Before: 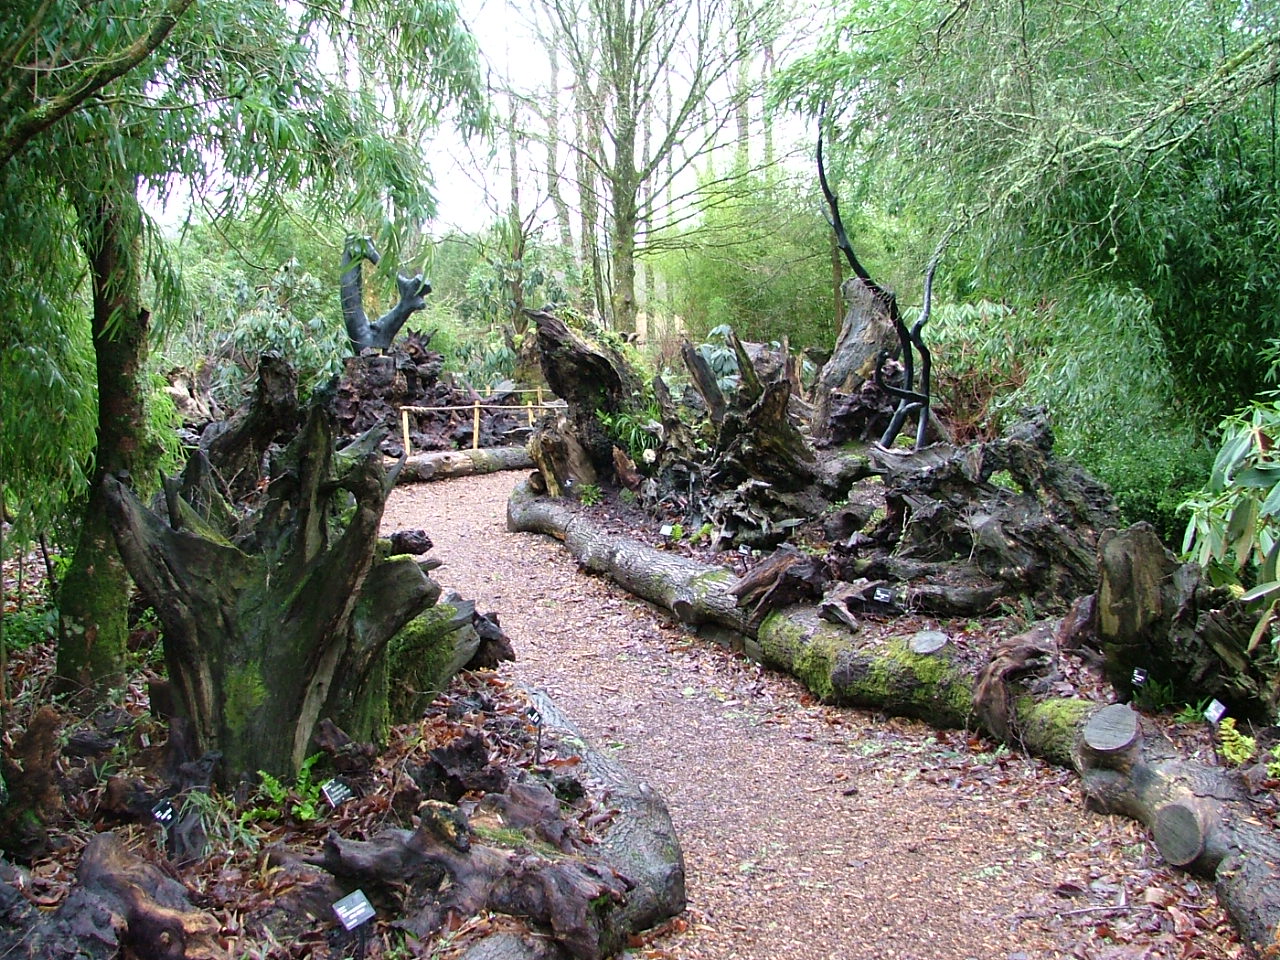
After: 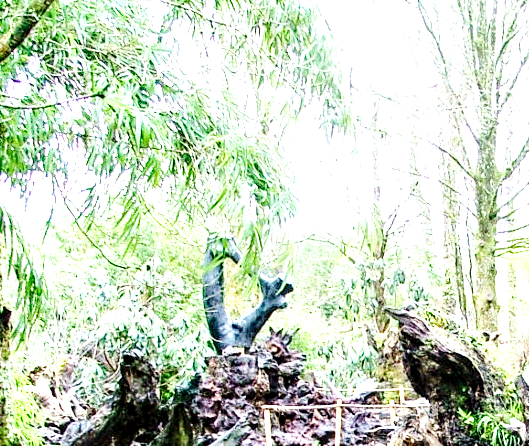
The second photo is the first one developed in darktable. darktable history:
haze removal: compatibility mode true, adaptive false
base curve: curves: ch0 [(0, 0) (0.036, 0.025) (0.121, 0.166) (0.206, 0.329) (0.605, 0.79) (1, 1)], preserve colors none
exposure: black level correction 0, exposure 1.296 EV, compensate highlight preservation false
local contrast: highlights 60%, shadows 60%, detail 160%
contrast brightness saturation: contrast 0.137
crop and rotate: left 10.836%, top 0.118%, right 47.817%, bottom 53.368%
